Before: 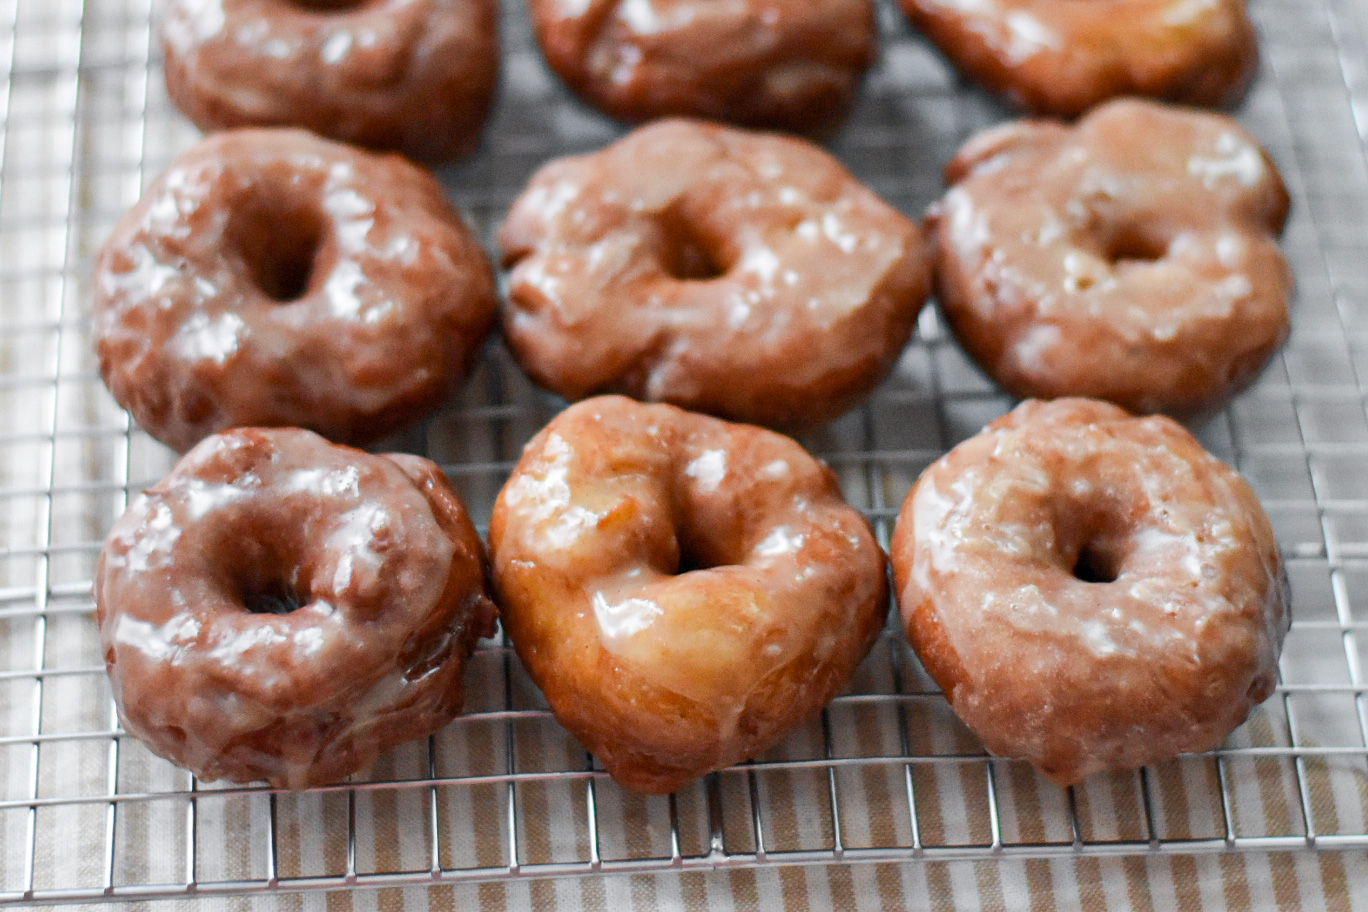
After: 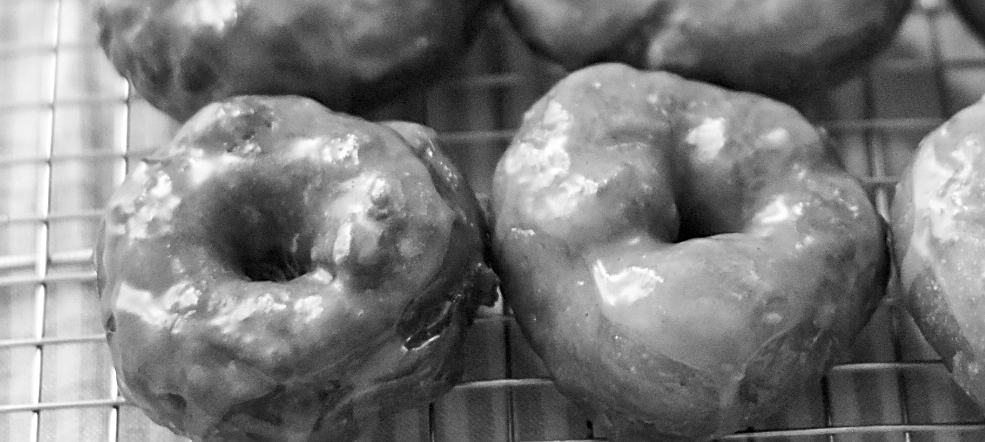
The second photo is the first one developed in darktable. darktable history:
monochrome: on, module defaults
sharpen: on, module defaults
crop: top 36.498%, right 27.964%, bottom 14.995%
